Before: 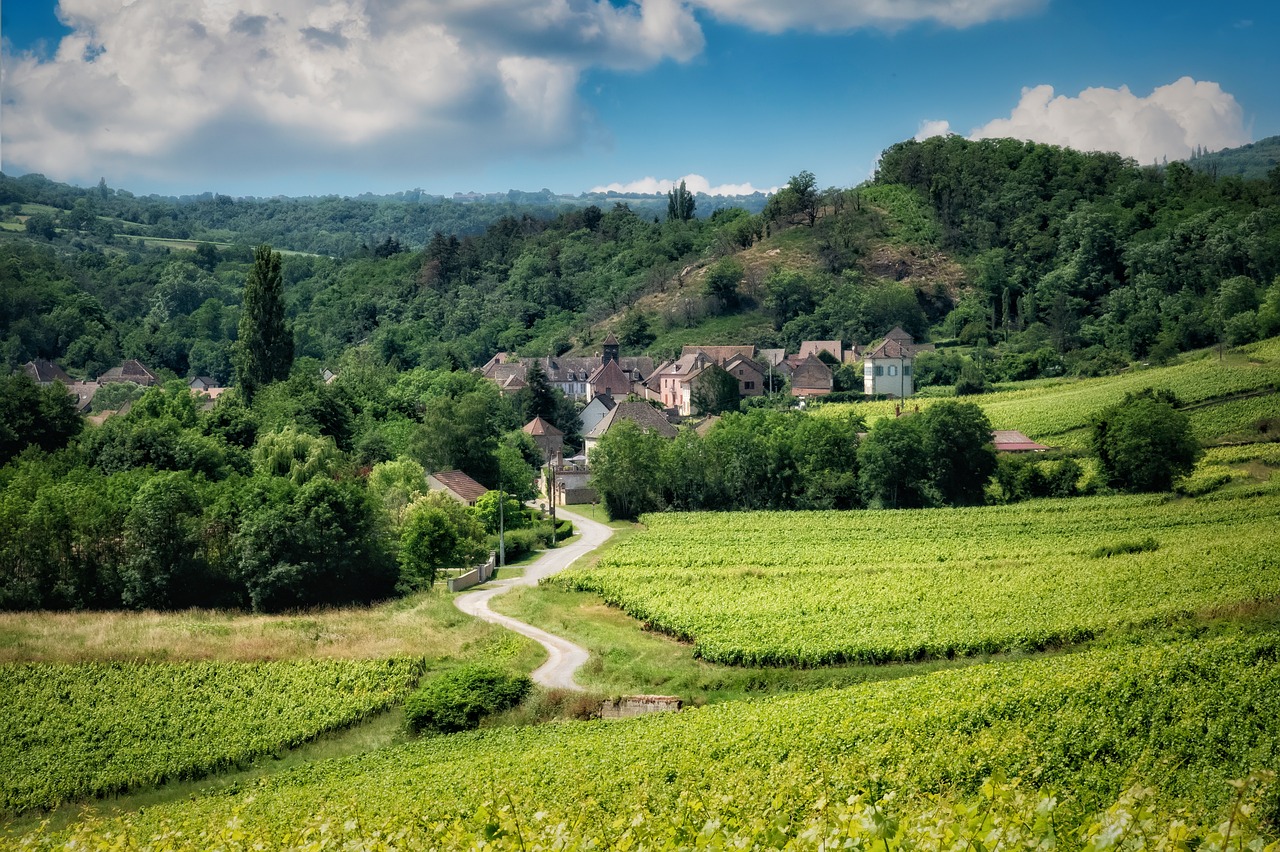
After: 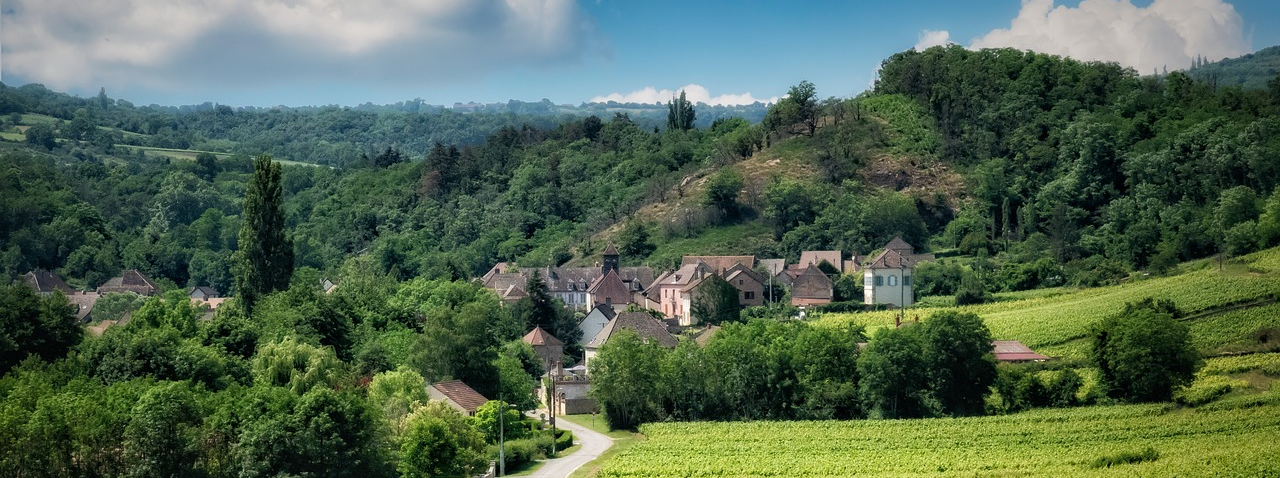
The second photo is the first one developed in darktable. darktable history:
crop and rotate: top 10.605%, bottom 33.274%
